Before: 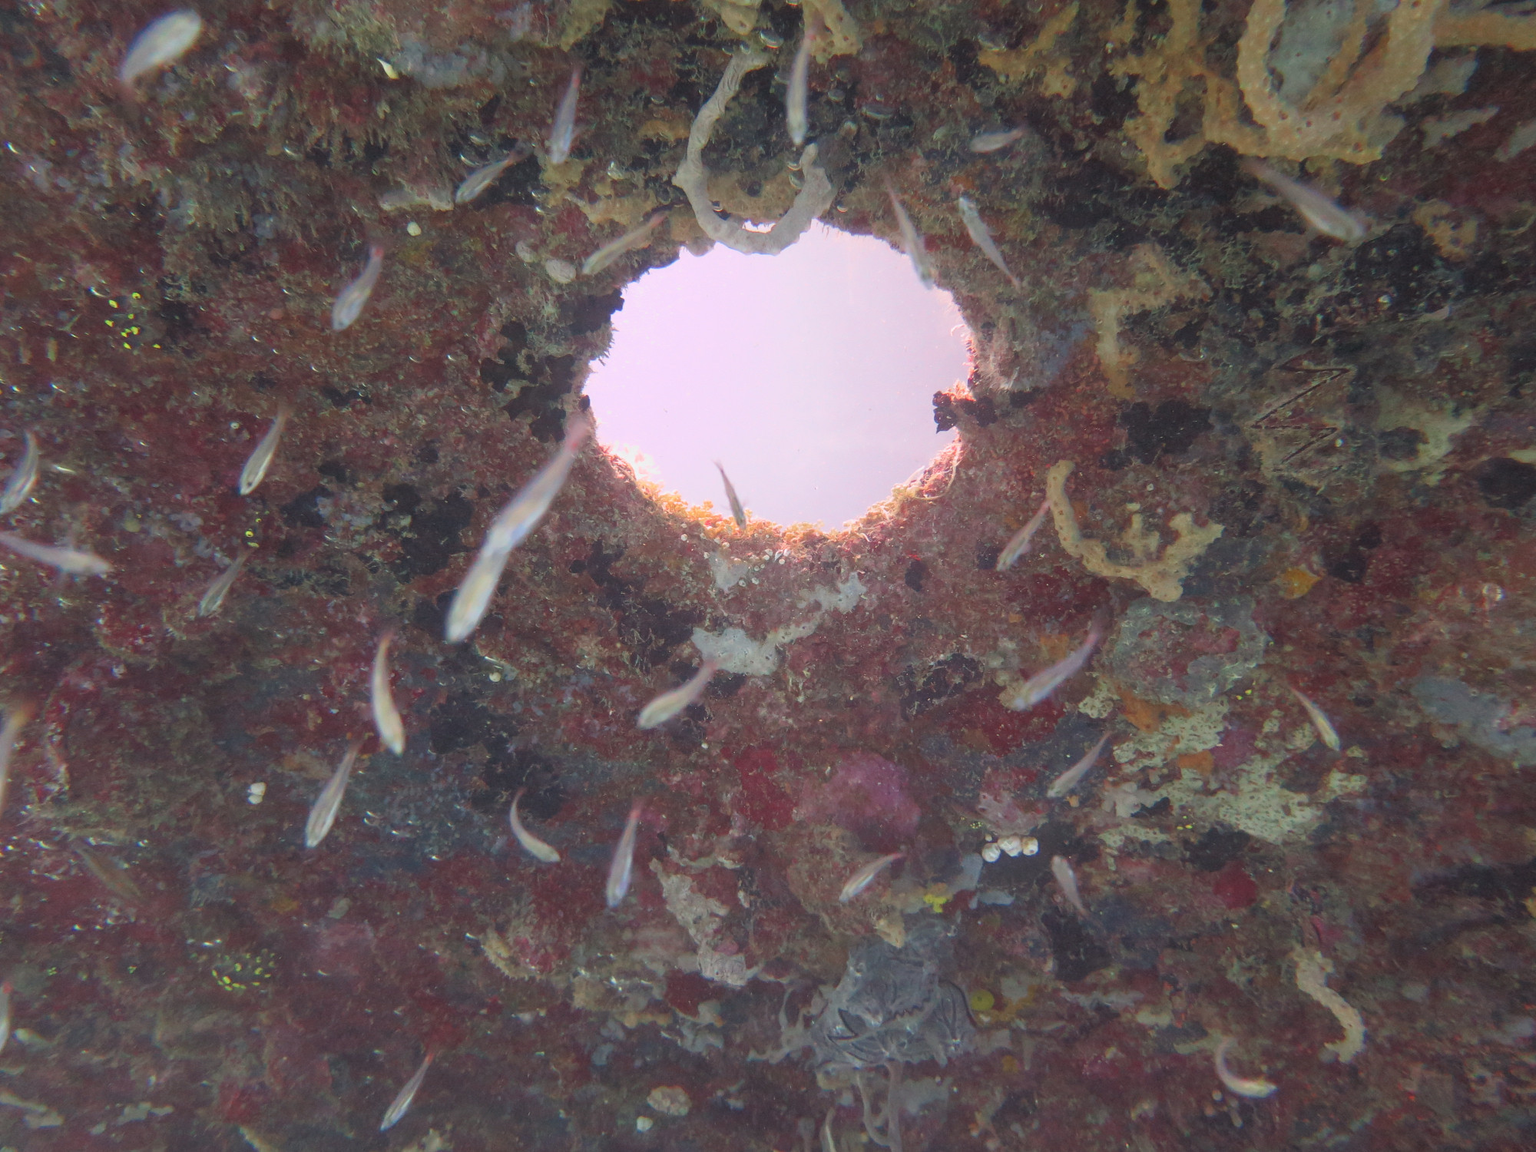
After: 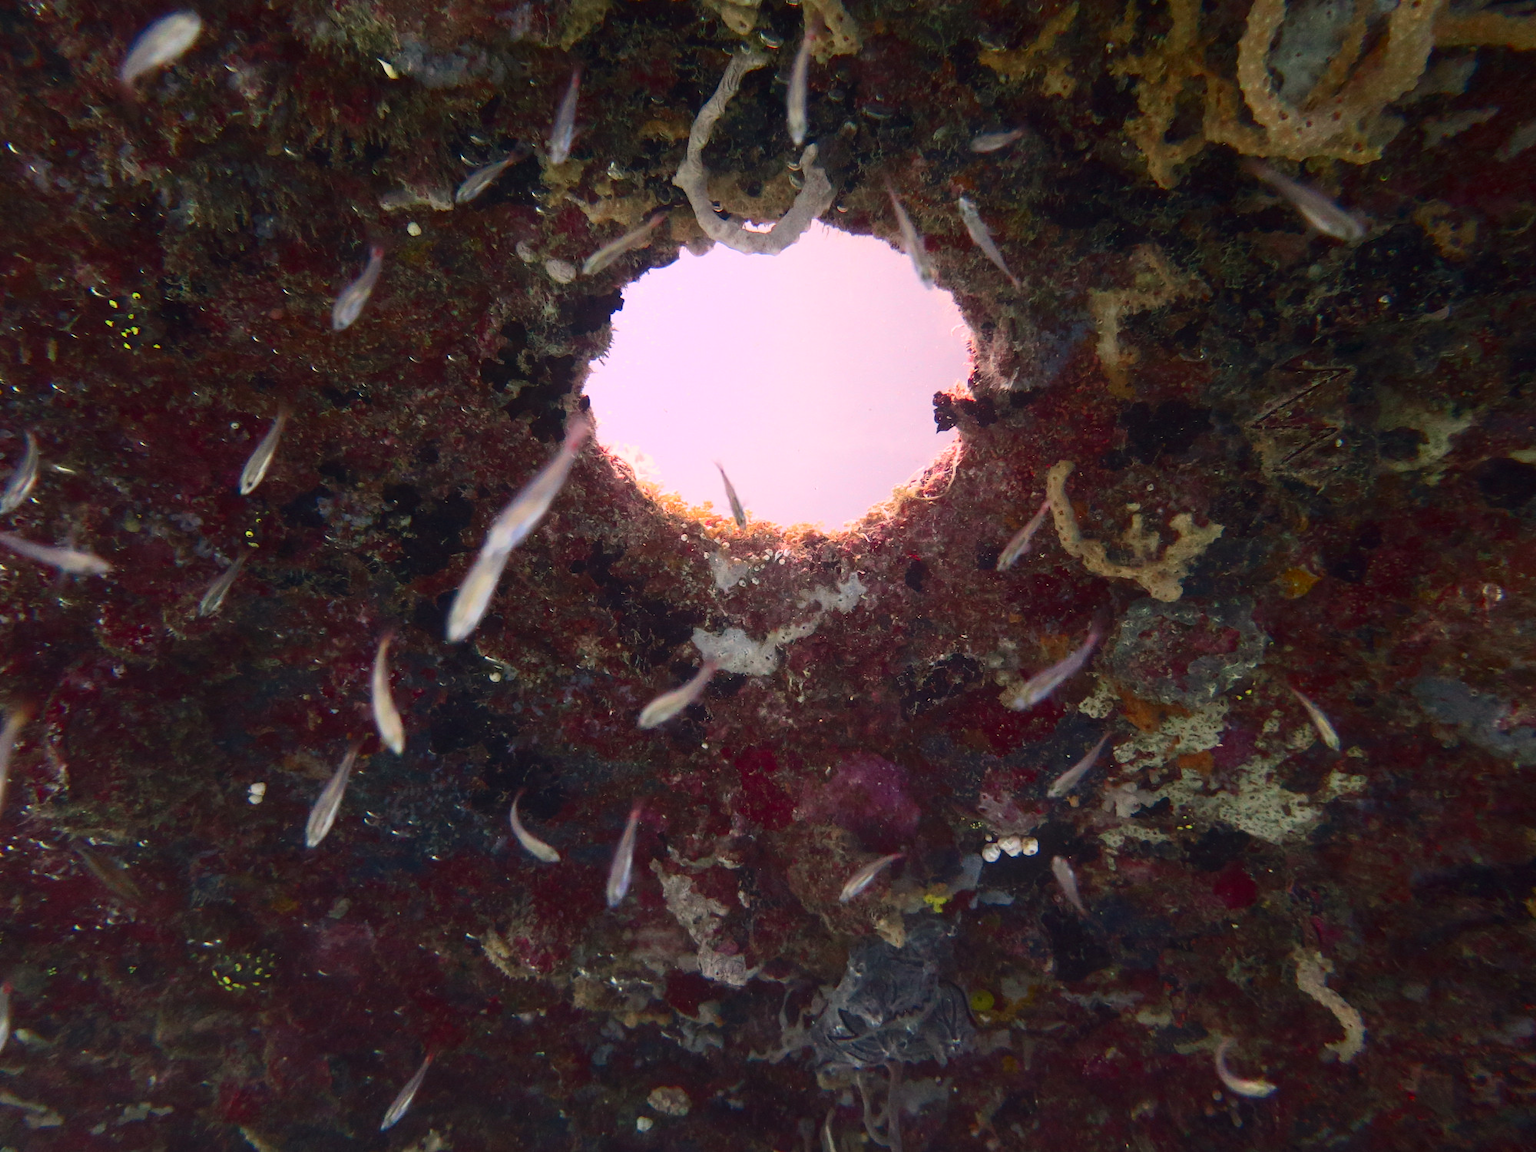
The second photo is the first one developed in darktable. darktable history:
contrast brightness saturation: contrast 0.242, brightness -0.229, saturation 0.142
color correction: highlights a* 6.99, highlights b* 4.34
